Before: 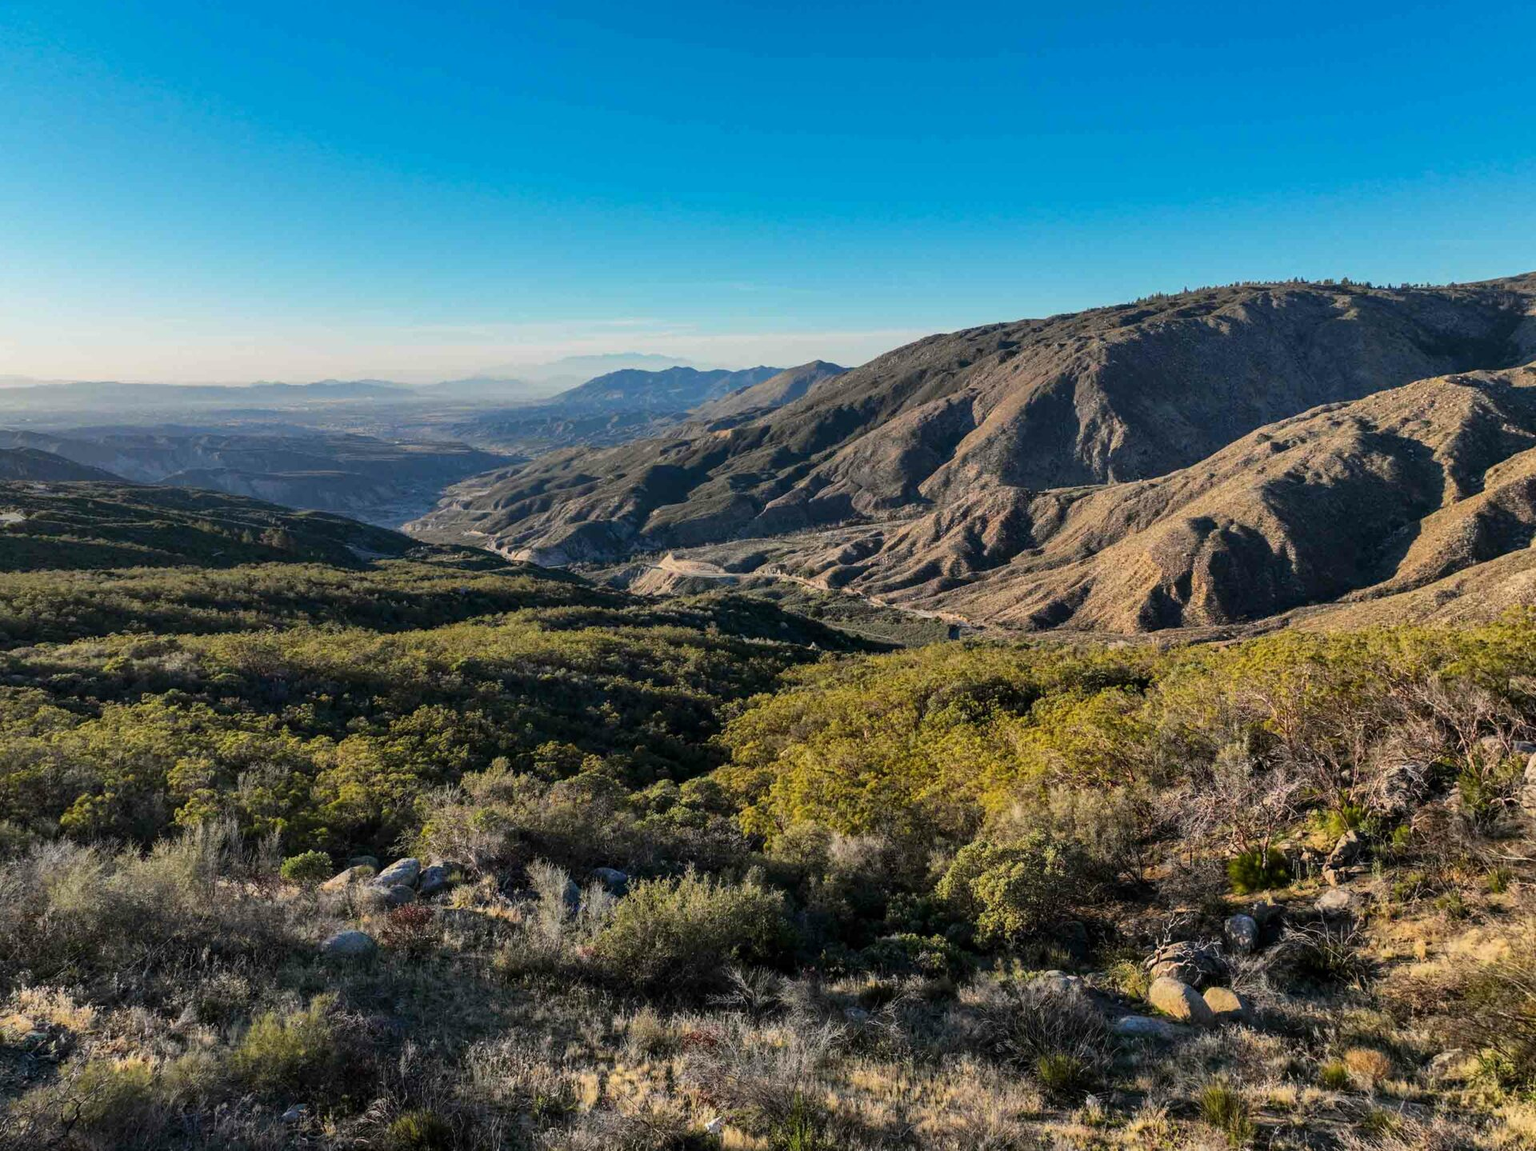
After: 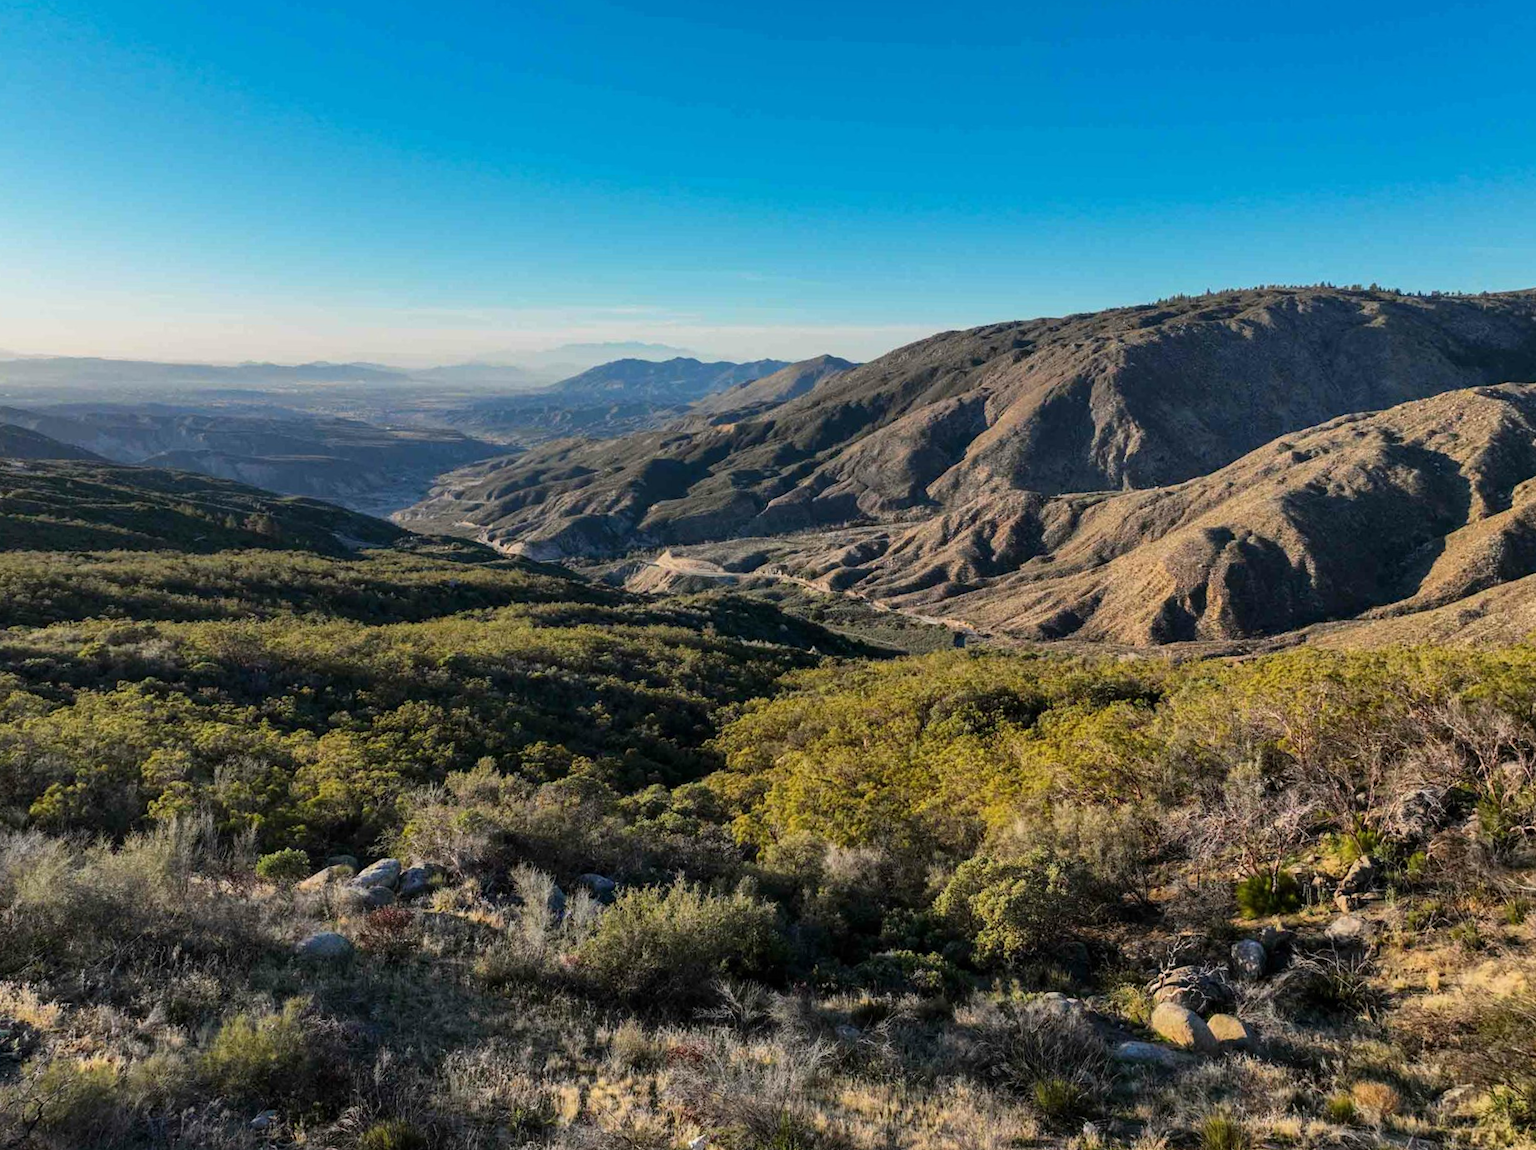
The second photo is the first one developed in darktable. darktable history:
crop and rotate: angle -1.5°
